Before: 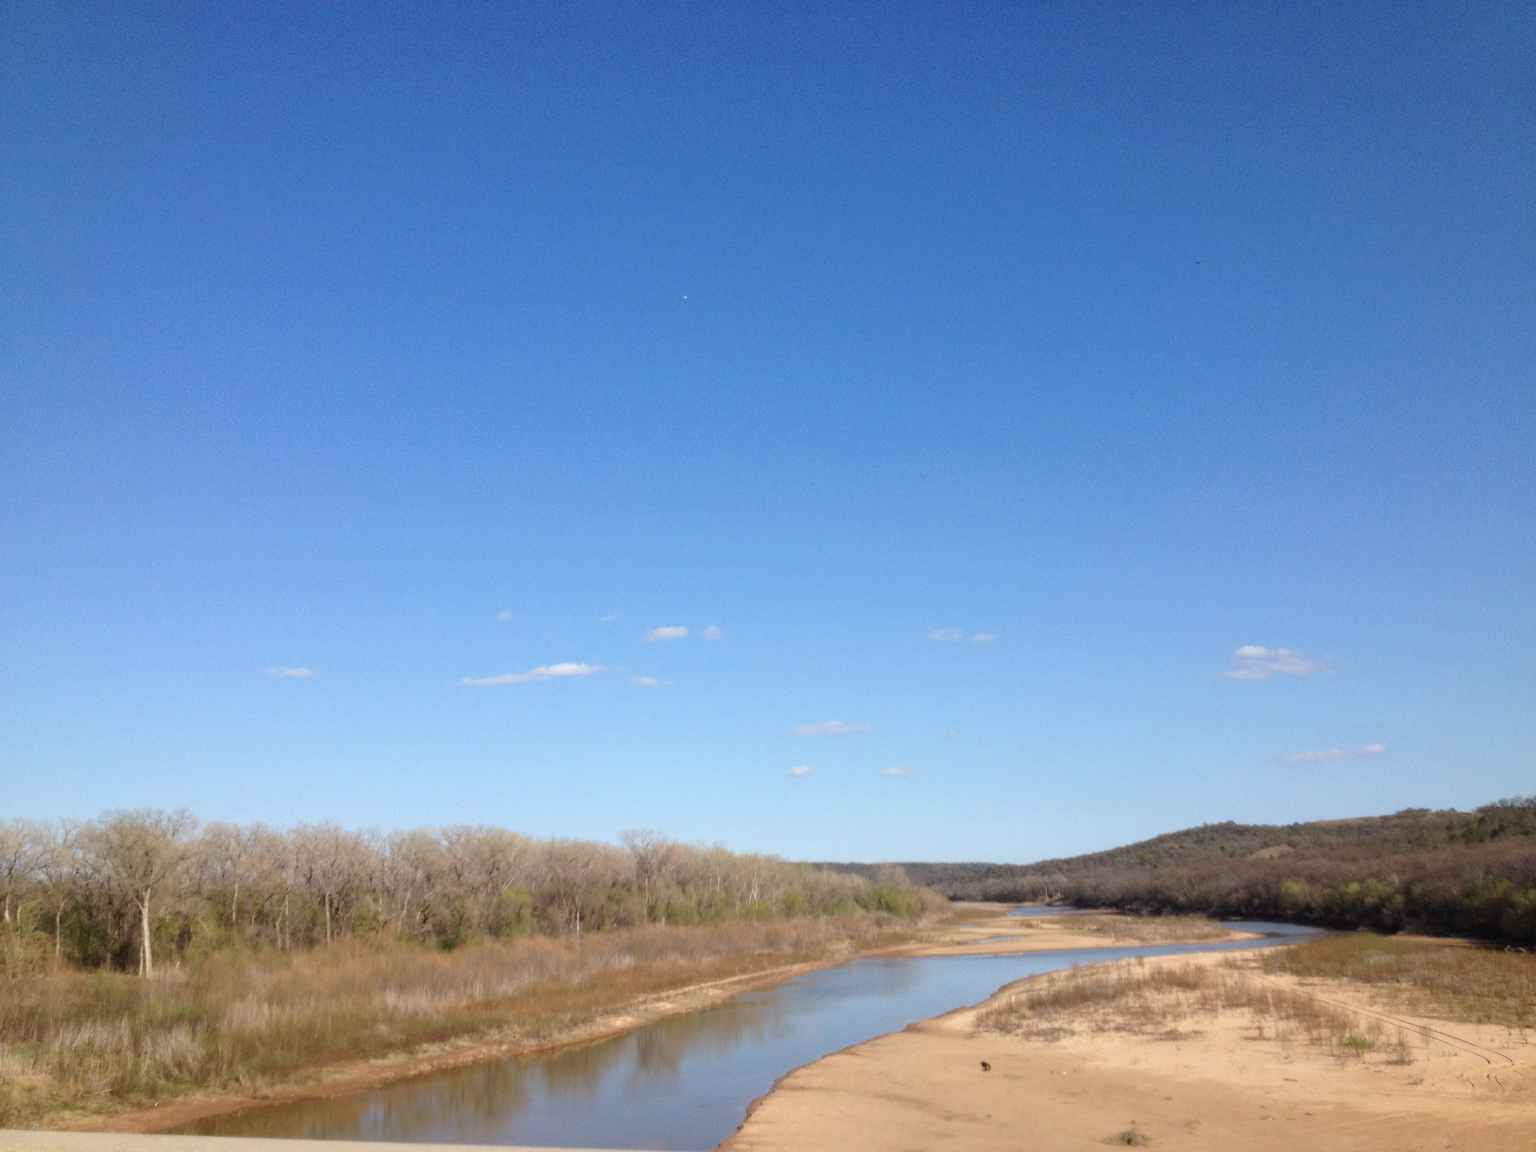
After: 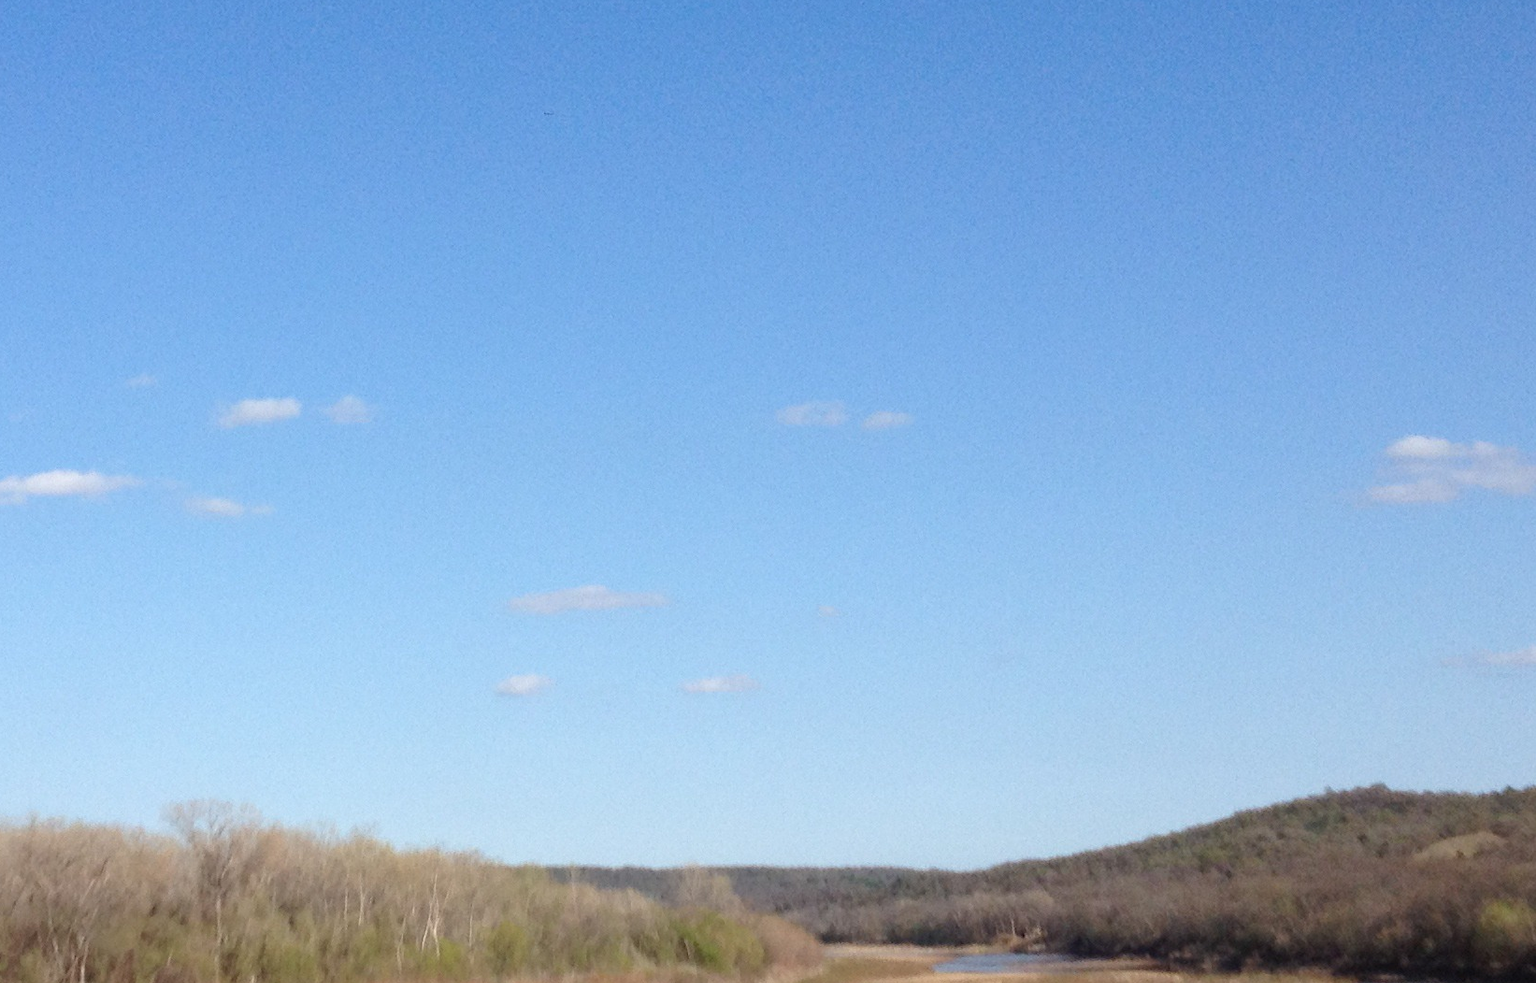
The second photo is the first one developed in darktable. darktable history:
crop: left 34.956%, top 37.05%, right 14.68%, bottom 19.971%
